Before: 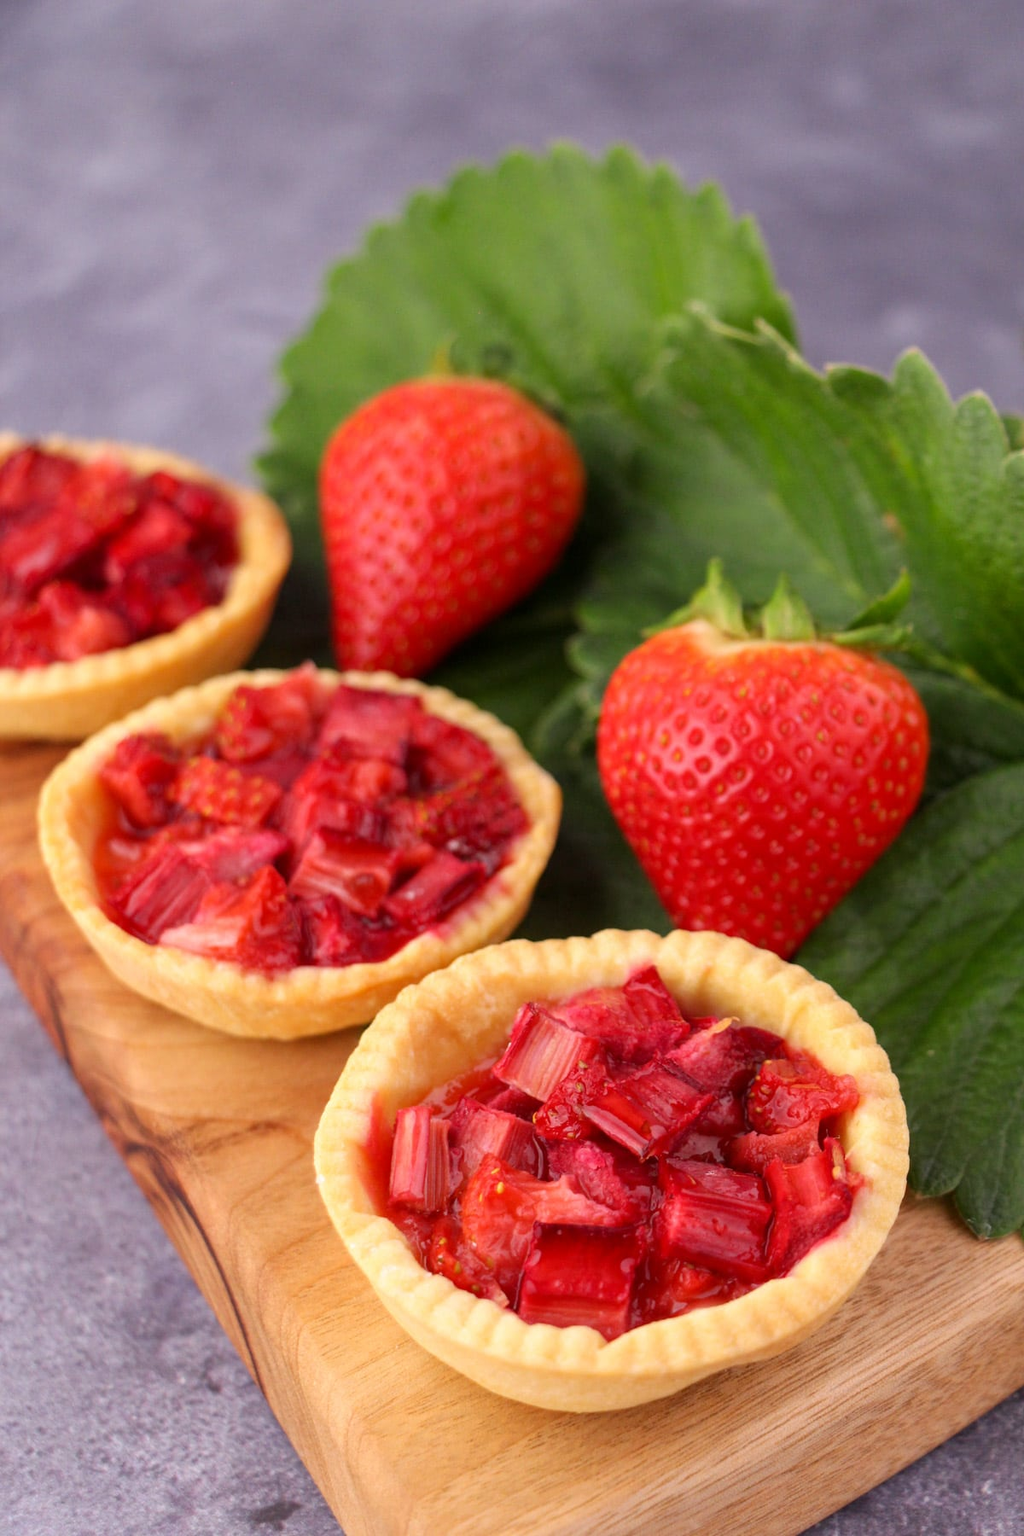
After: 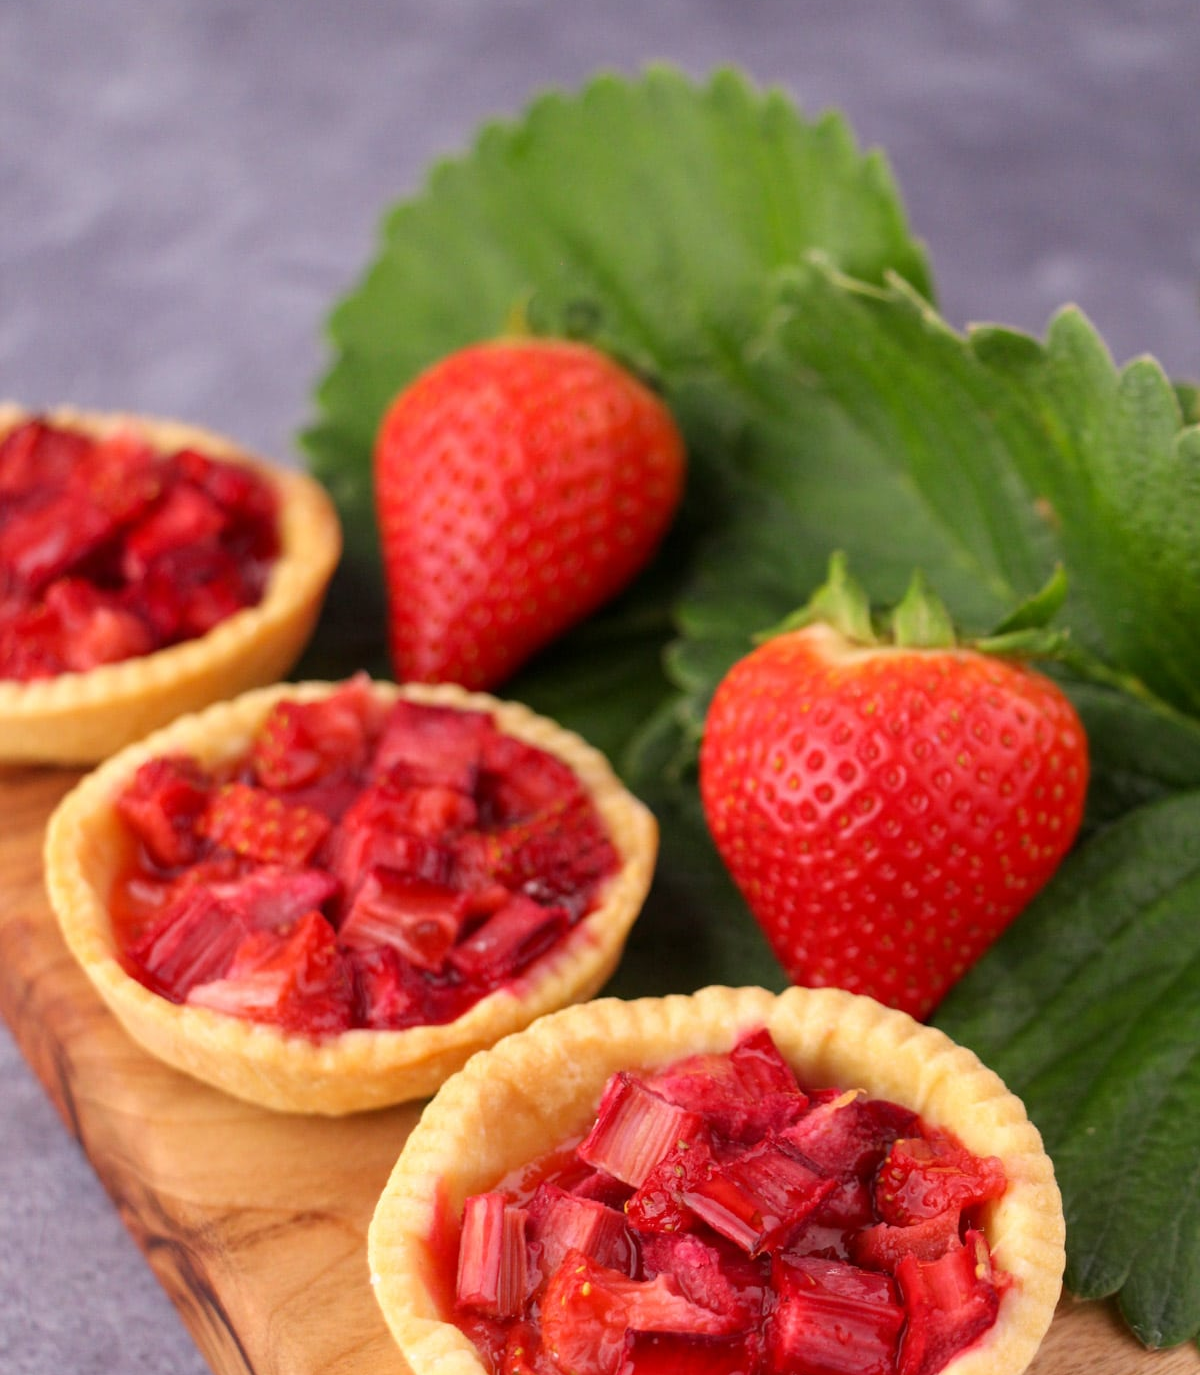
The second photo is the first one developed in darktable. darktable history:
crop: top 5.733%, bottom 17.84%
